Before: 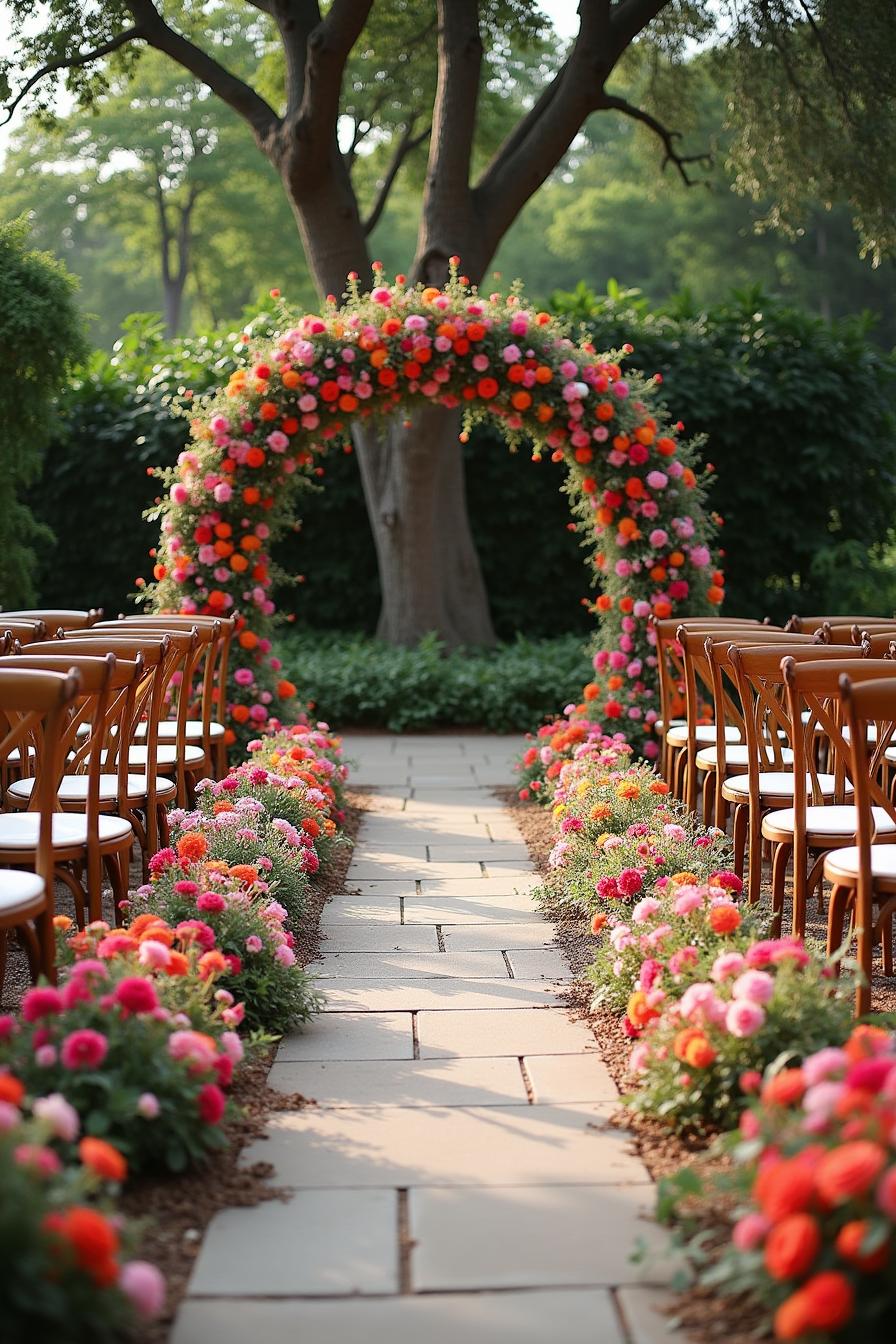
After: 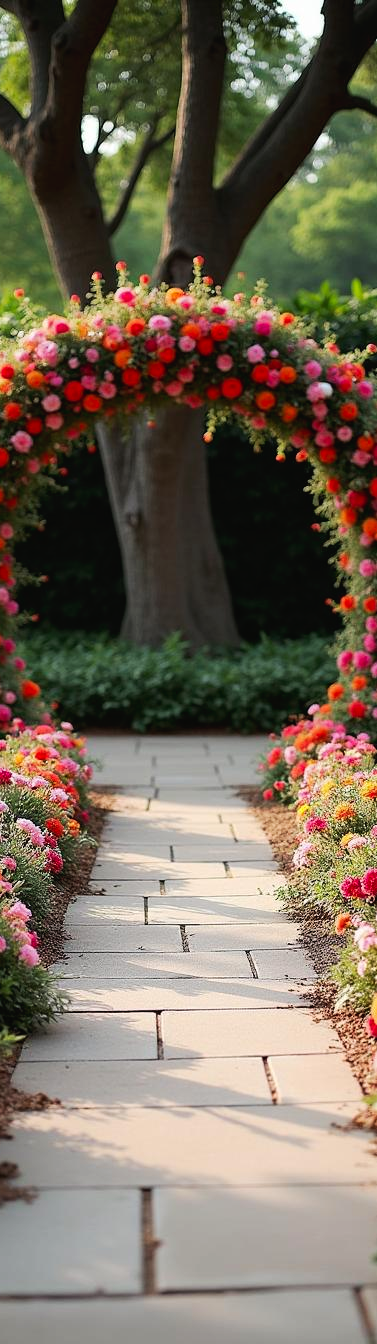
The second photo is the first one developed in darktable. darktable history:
crop: left 28.583%, right 29.231%
tone curve: curves: ch0 [(0, 0) (0.003, 0.019) (0.011, 0.019) (0.025, 0.022) (0.044, 0.026) (0.069, 0.032) (0.1, 0.052) (0.136, 0.081) (0.177, 0.123) (0.224, 0.17) (0.277, 0.219) (0.335, 0.276) (0.399, 0.344) (0.468, 0.421) (0.543, 0.508) (0.623, 0.604) (0.709, 0.705) (0.801, 0.797) (0.898, 0.894) (1, 1)], preserve colors none
